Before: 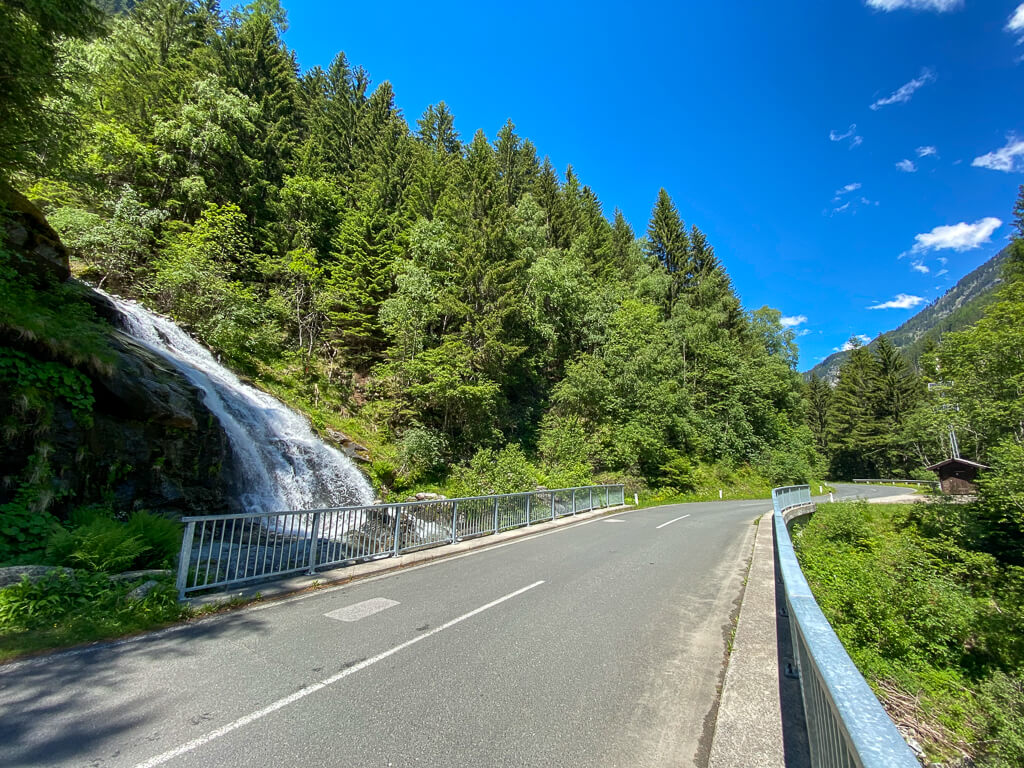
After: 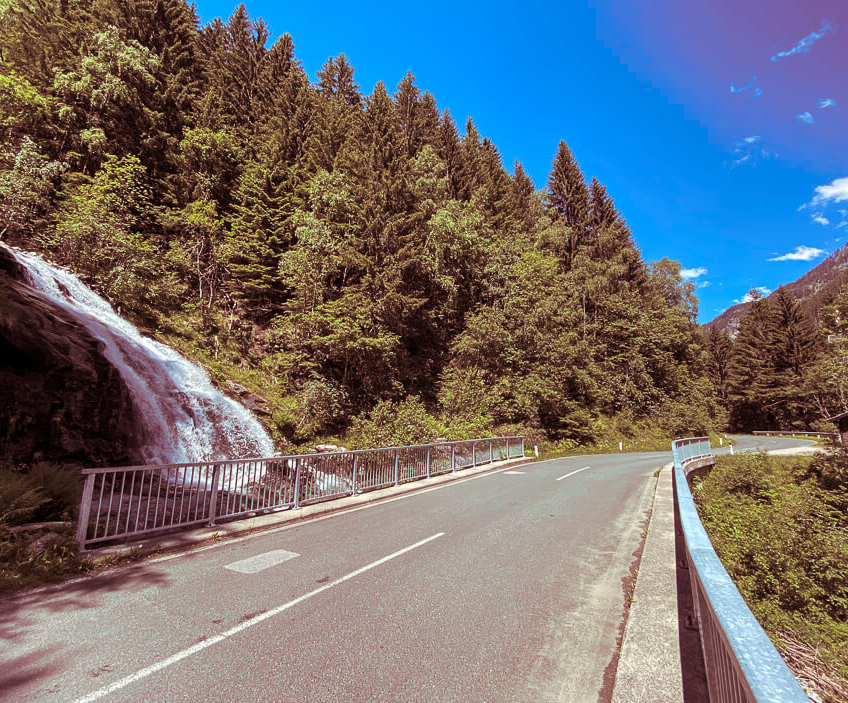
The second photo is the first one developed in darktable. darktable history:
split-toning: highlights › hue 187.2°, highlights › saturation 0.83, balance -68.05, compress 56.43%
crop: left 9.807%, top 6.259%, right 7.334%, bottom 2.177%
